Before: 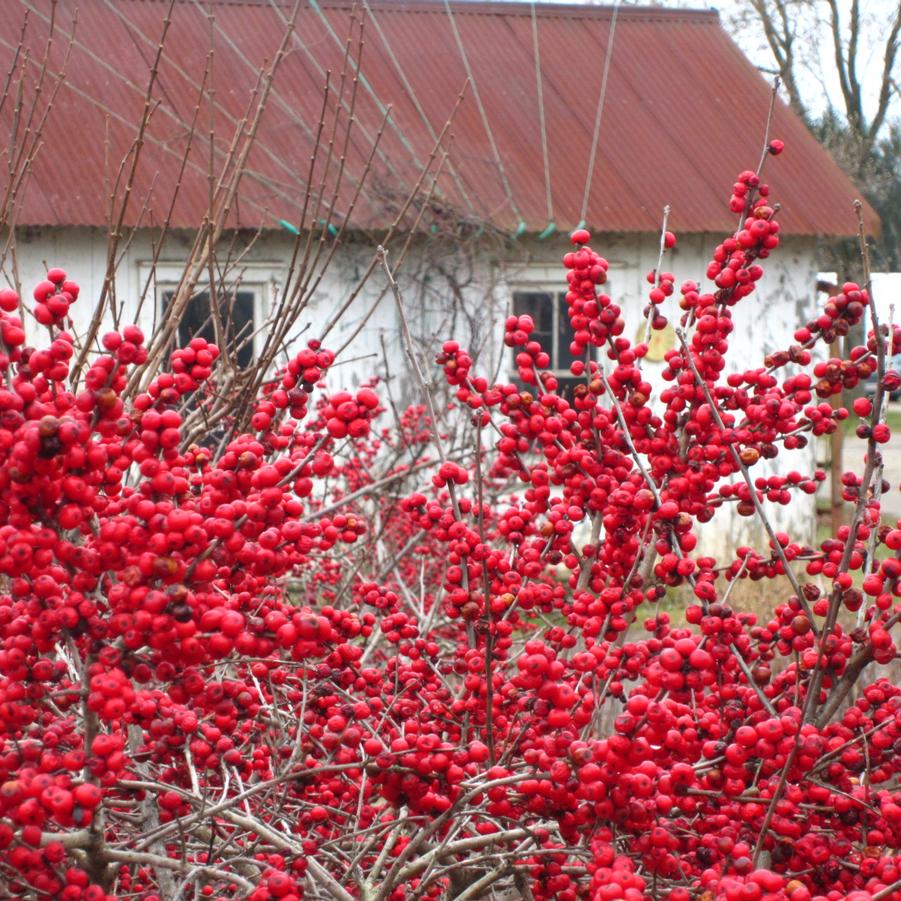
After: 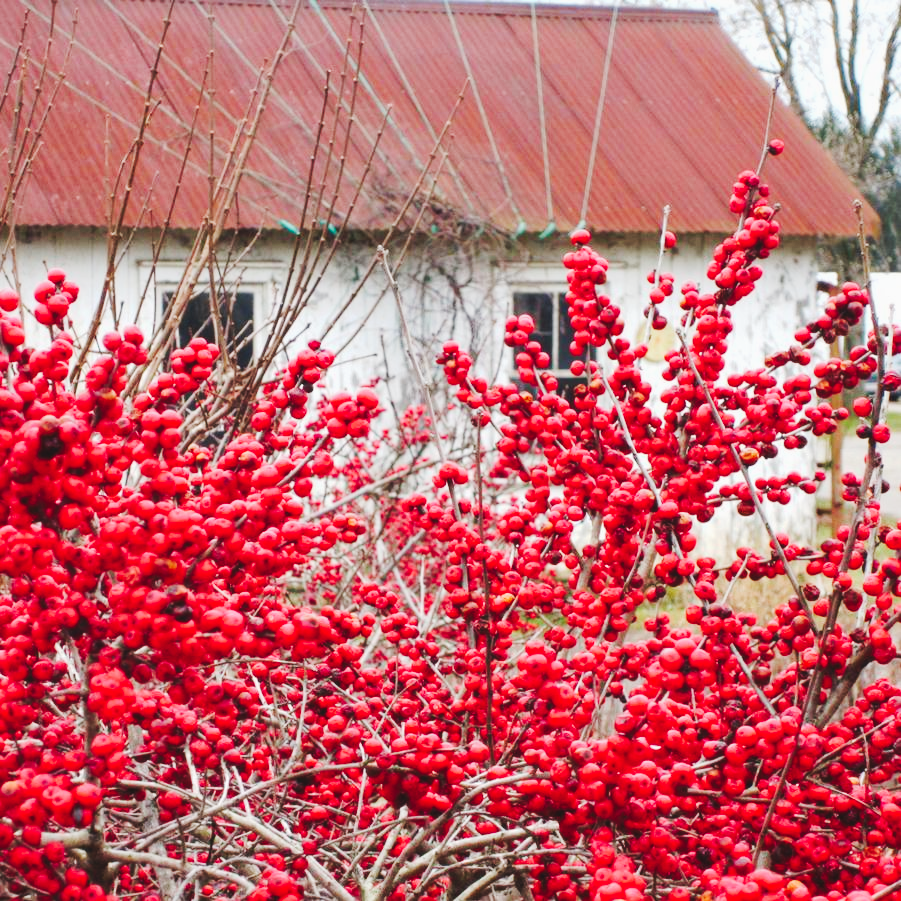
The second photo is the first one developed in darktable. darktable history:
exposure: exposure -0.072 EV, compensate highlight preservation false
tone curve: curves: ch0 [(0, 0) (0.003, 0.061) (0.011, 0.065) (0.025, 0.066) (0.044, 0.077) (0.069, 0.092) (0.1, 0.106) (0.136, 0.125) (0.177, 0.16) (0.224, 0.206) (0.277, 0.272) (0.335, 0.356) (0.399, 0.472) (0.468, 0.59) (0.543, 0.686) (0.623, 0.766) (0.709, 0.832) (0.801, 0.886) (0.898, 0.929) (1, 1)], preserve colors none
